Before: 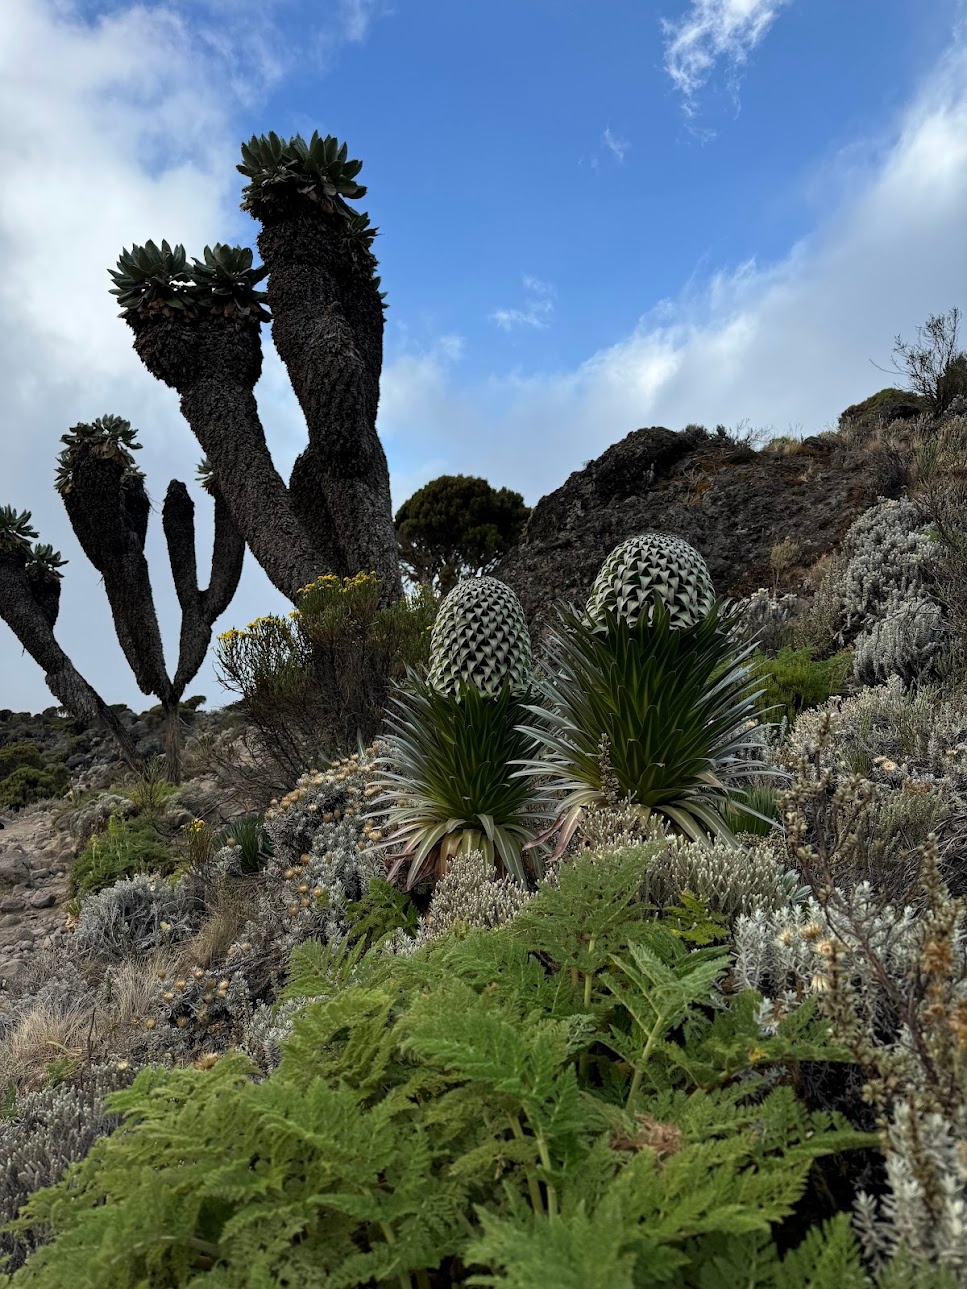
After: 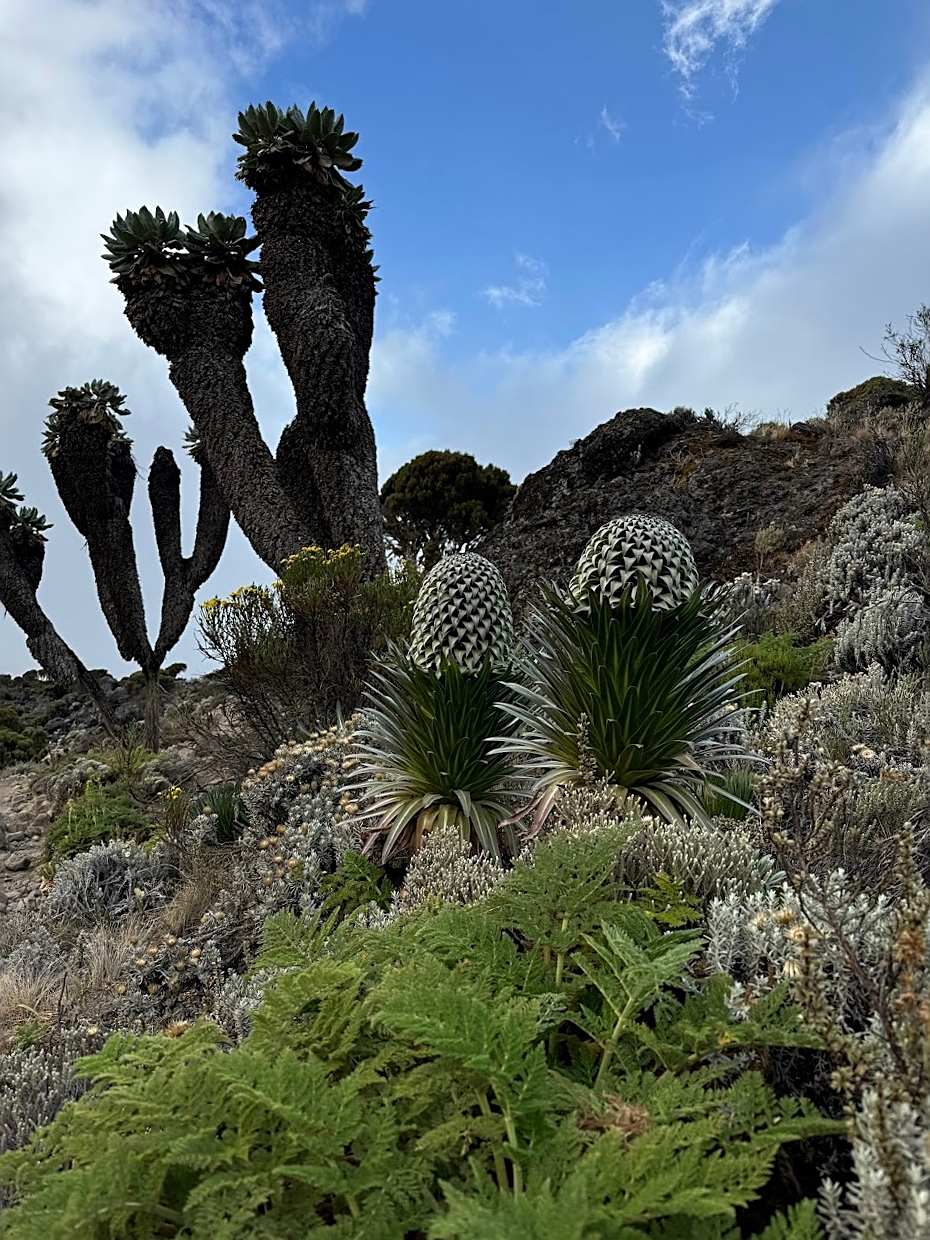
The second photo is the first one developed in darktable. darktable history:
sharpen: on, module defaults
crop and rotate: angle -1.69°
